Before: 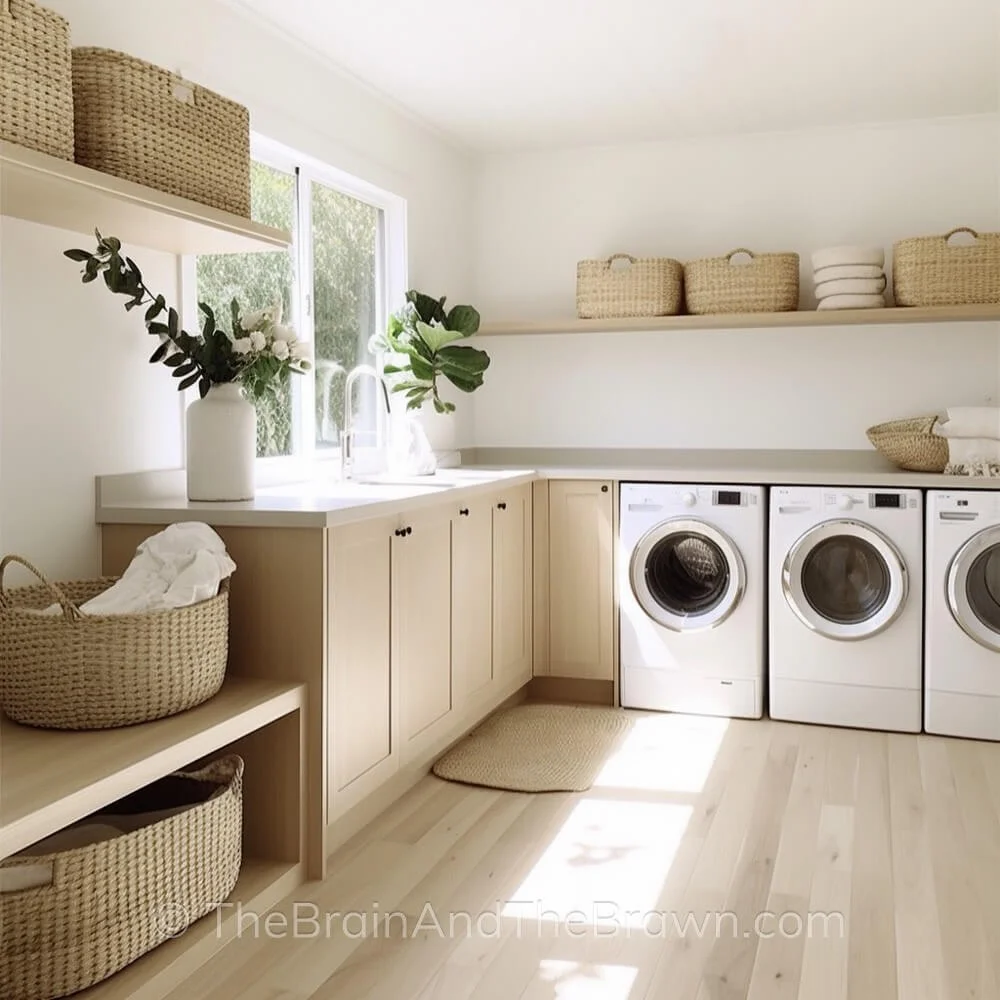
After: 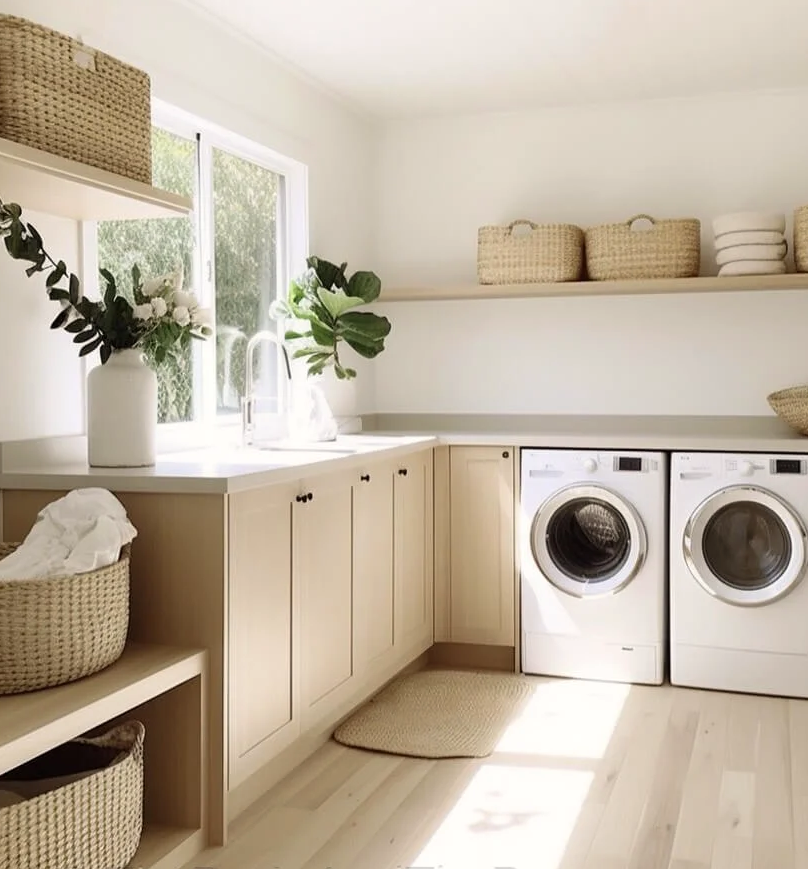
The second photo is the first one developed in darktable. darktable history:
white balance: red 1.009, blue 0.985
crop: left 9.929%, top 3.475%, right 9.188%, bottom 9.529%
